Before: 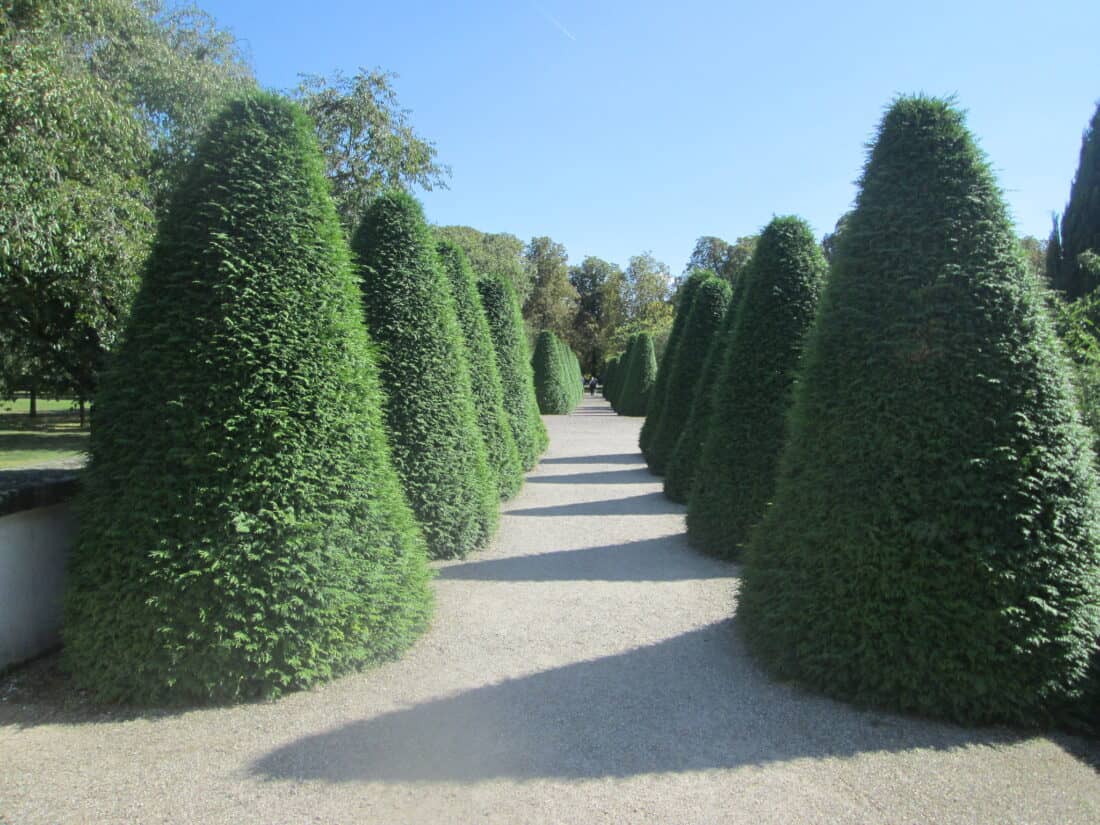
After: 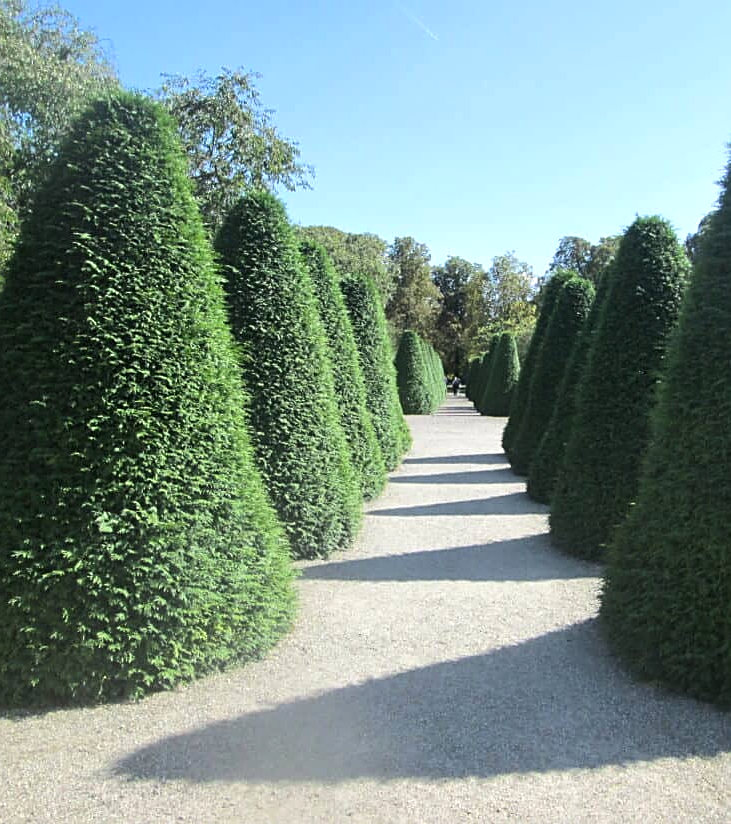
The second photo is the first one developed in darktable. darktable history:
sharpen: amount 0.482
shadows and highlights: shadows 29.75, highlights -30.37, low approximation 0.01, soften with gaussian
crop and rotate: left 12.523%, right 20.939%
tone equalizer: -8 EV -0.45 EV, -7 EV -0.358 EV, -6 EV -0.314 EV, -5 EV -0.196 EV, -3 EV 0.203 EV, -2 EV 0.315 EV, -1 EV 0.365 EV, +0 EV 0.442 EV, edges refinement/feathering 500, mask exposure compensation -1.57 EV, preserve details no
